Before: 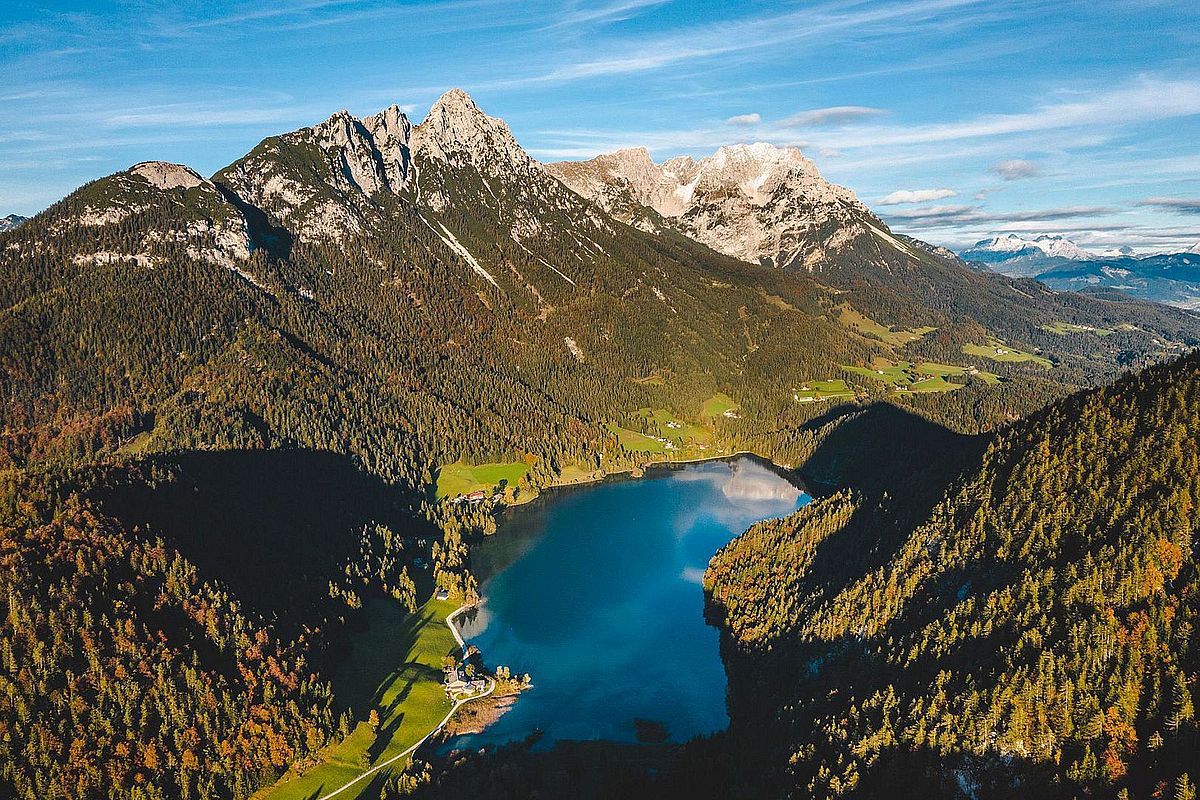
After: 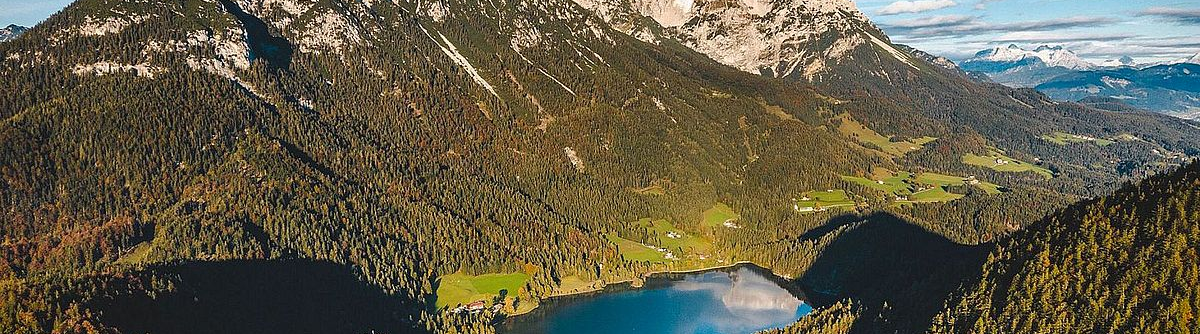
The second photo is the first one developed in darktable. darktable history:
vignetting: fall-off start 98.29%, fall-off radius 100%, brightness -1, saturation 0.5, width/height ratio 1.428
crop and rotate: top 23.84%, bottom 34.294%
